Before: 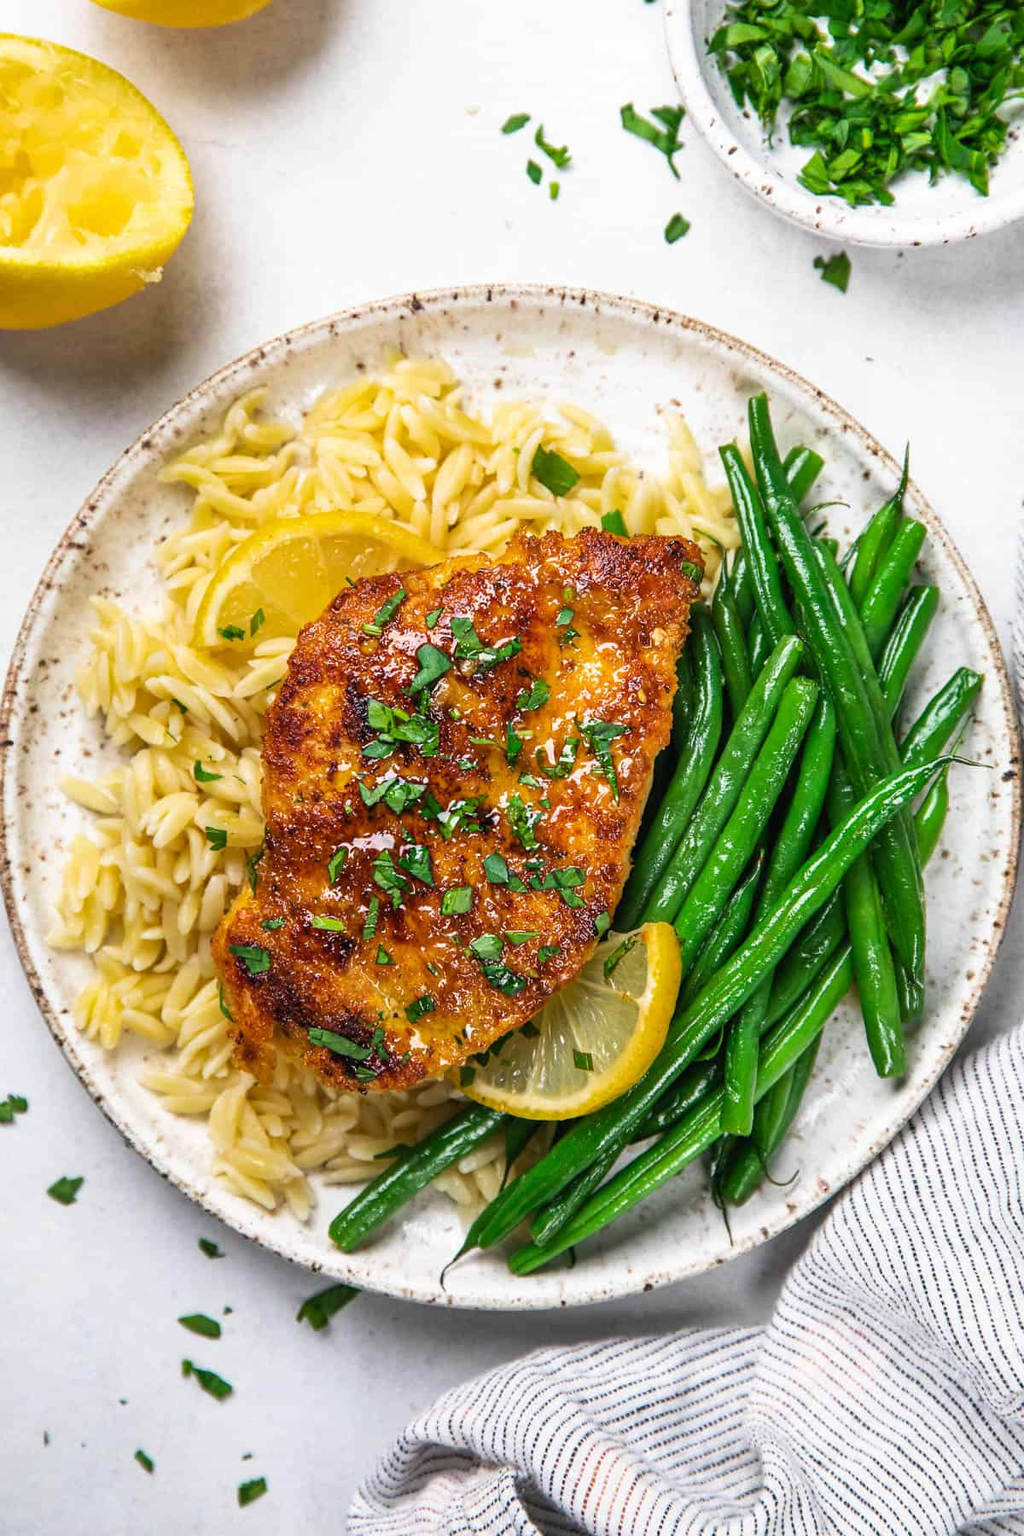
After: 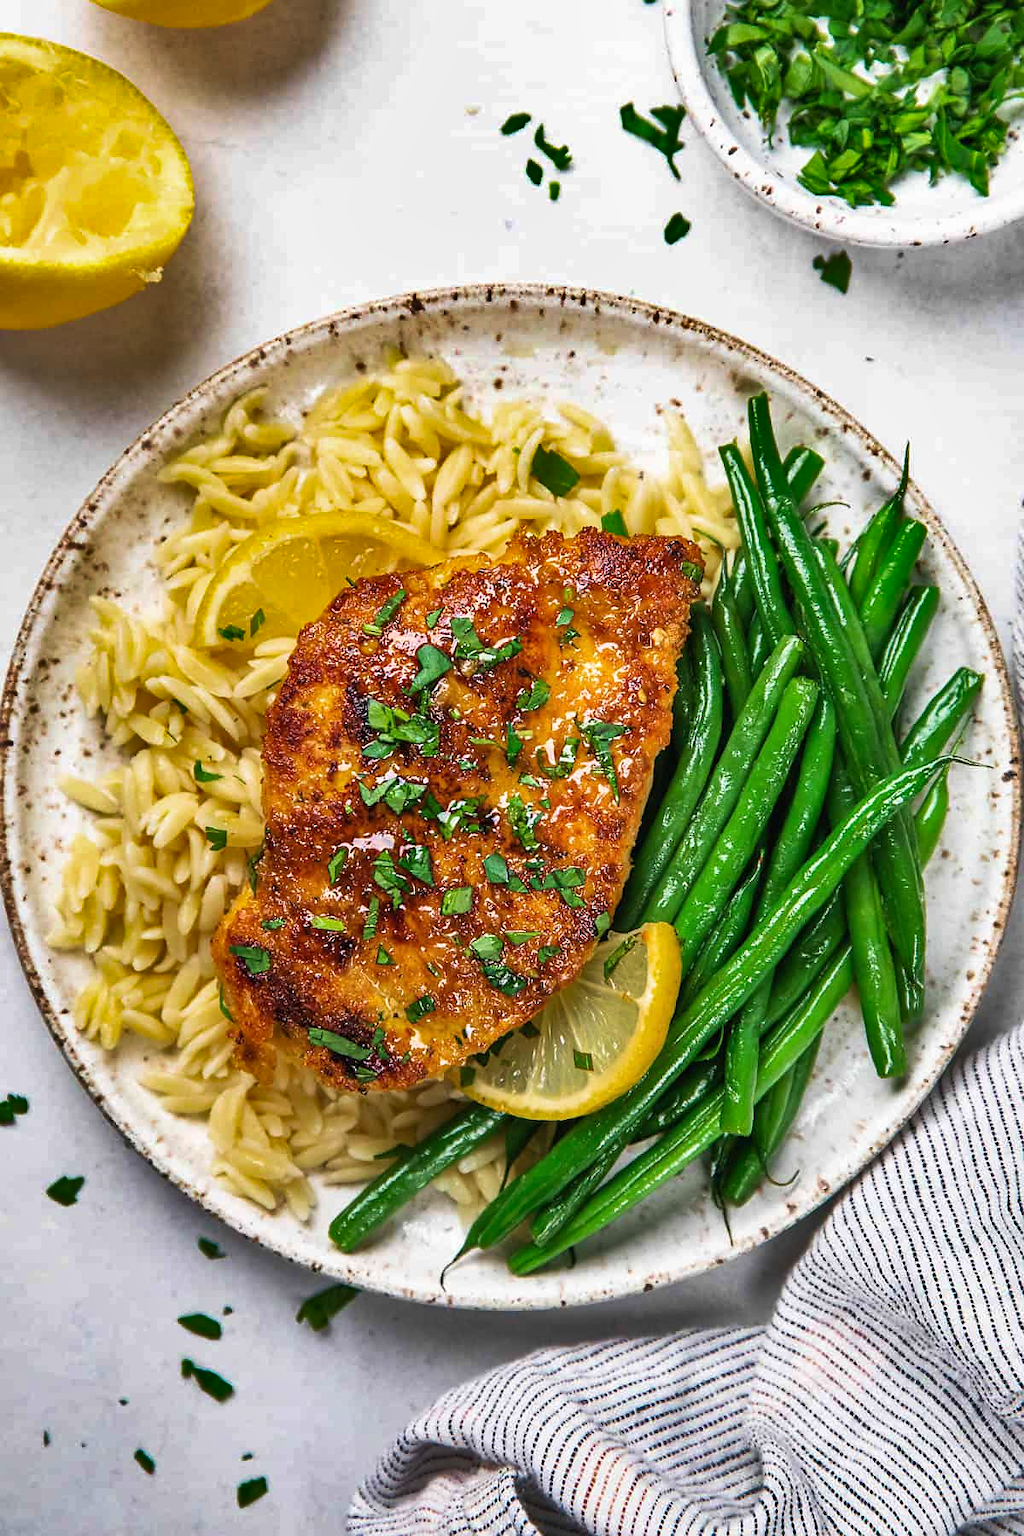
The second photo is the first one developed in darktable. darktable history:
shadows and highlights: shadows 30.63, highlights -63.22, shadows color adjustment 98%, highlights color adjustment 58.61%, soften with gaussian
sharpen: radius 1, threshold 1
velvia: on, module defaults
